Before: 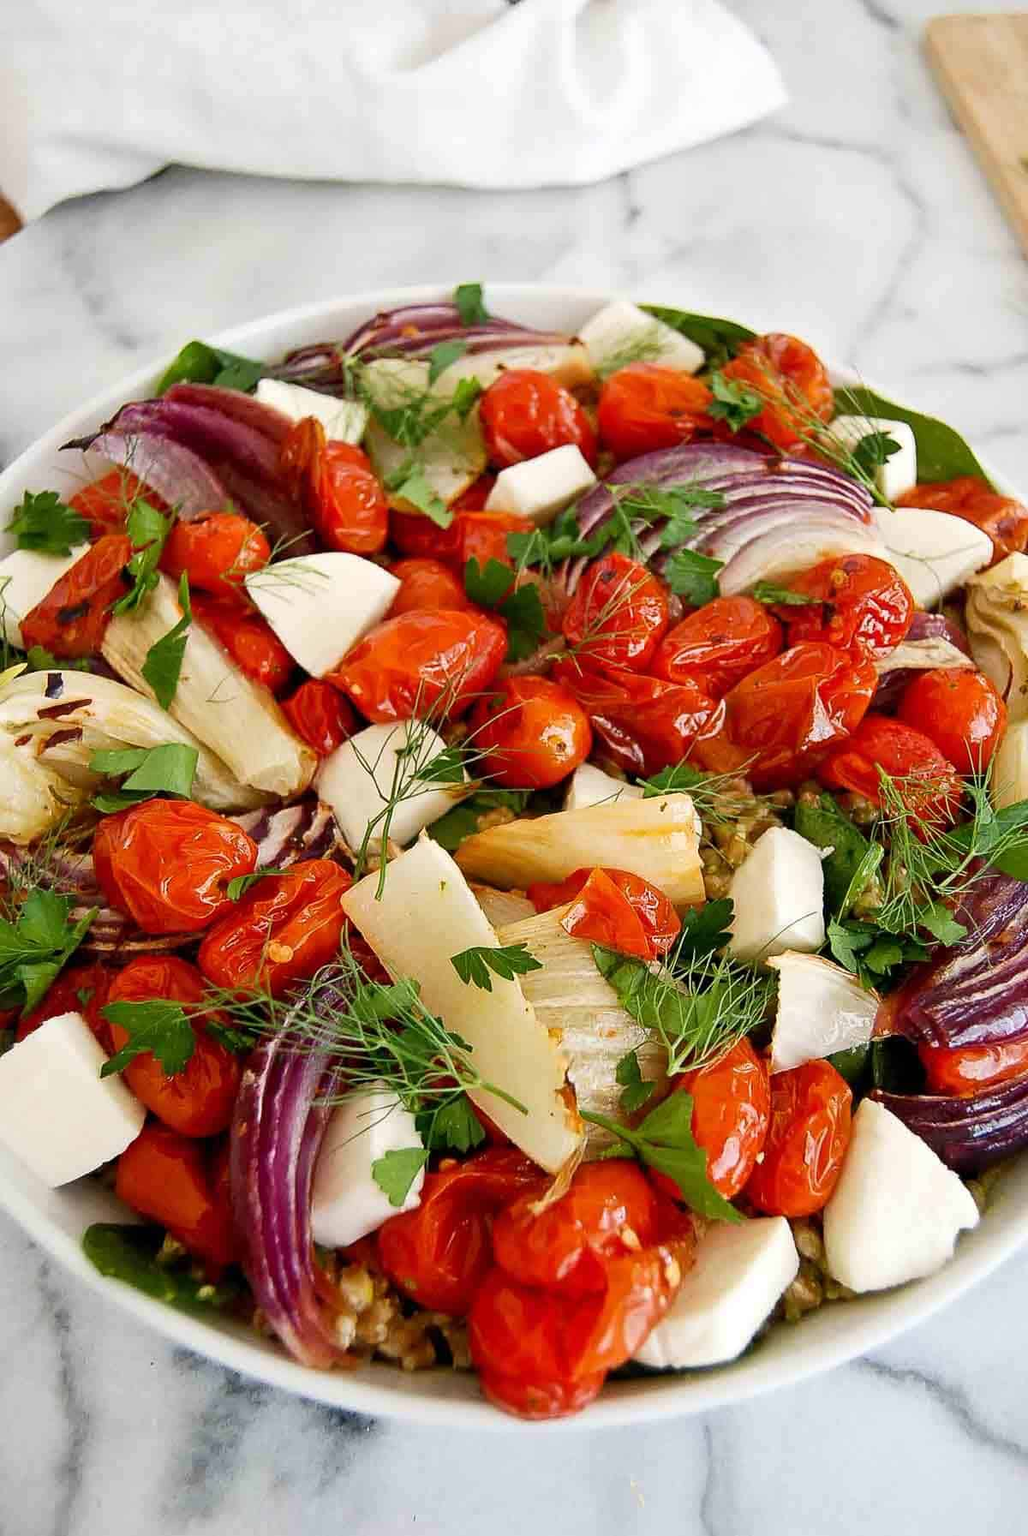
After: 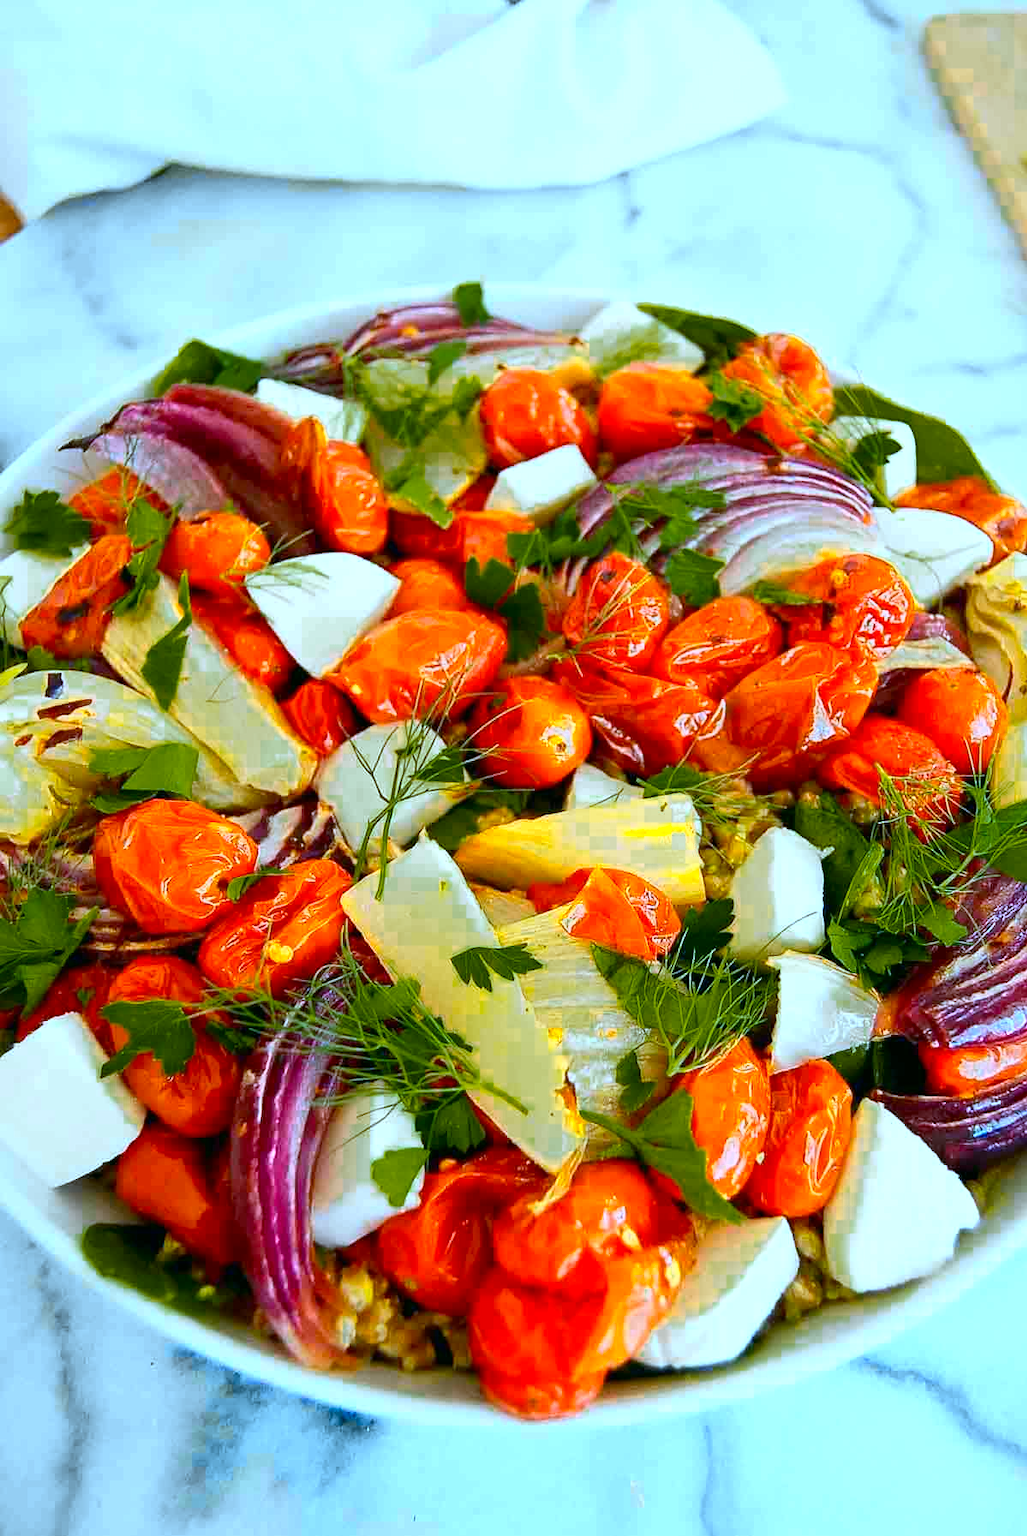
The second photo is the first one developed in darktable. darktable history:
white balance: red 0.948, green 1.02, blue 1.176
color zones: curves: ch0 [(0.099, 0.624) (0.257, 0.596) (0.384, 0.376) (0.529, 0.492) (0.697, 0.564) (0.768, 0.532) (0.908, 0.644)]; ch1 [(0.112, 0.564) (0.254, 0.612) (0.432, 0.676) (0.592, 0.456) (0.743, 0.684) (0.888, 0.536)]; ch2 [(0.25, 0.5) (0.469, 0.36) (0.75, 0.5)]
color correction: highlights a* -7.33, highlights b* 1.26, shadows a* -3.55, saturation 1.4
